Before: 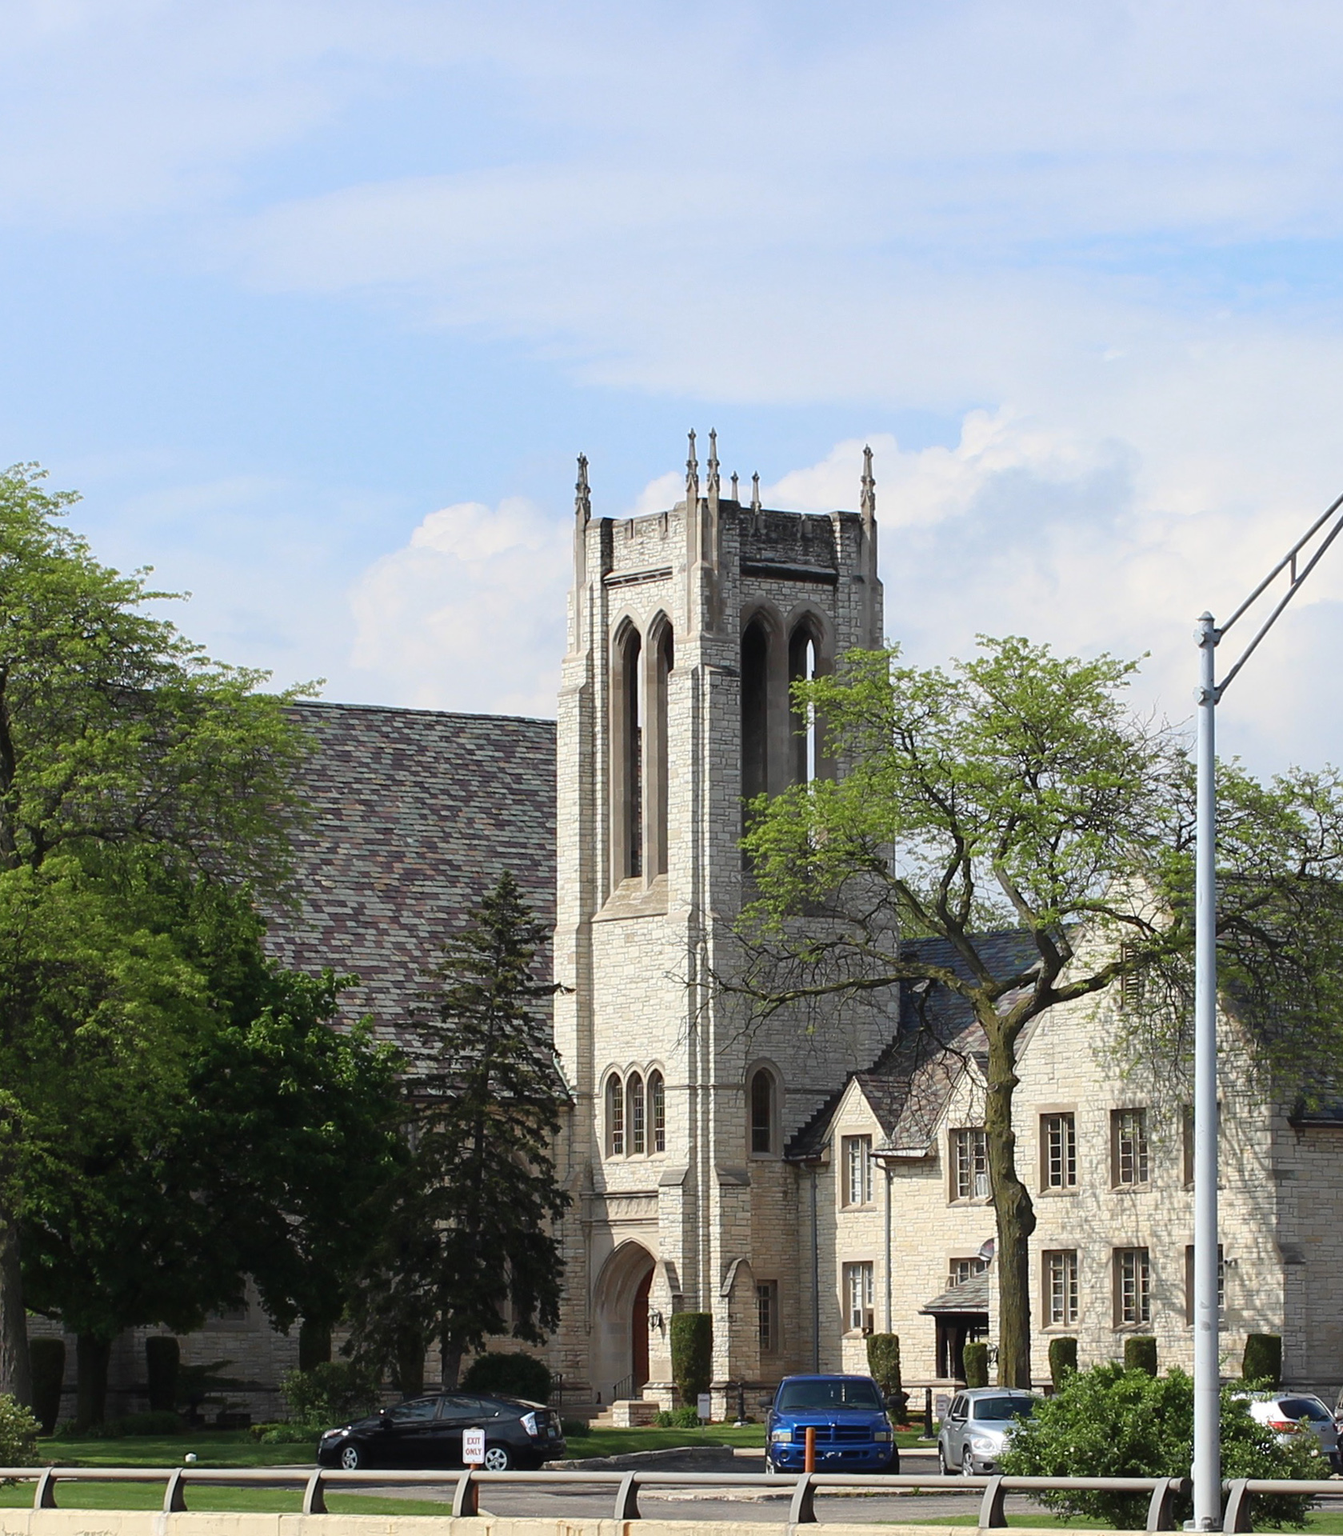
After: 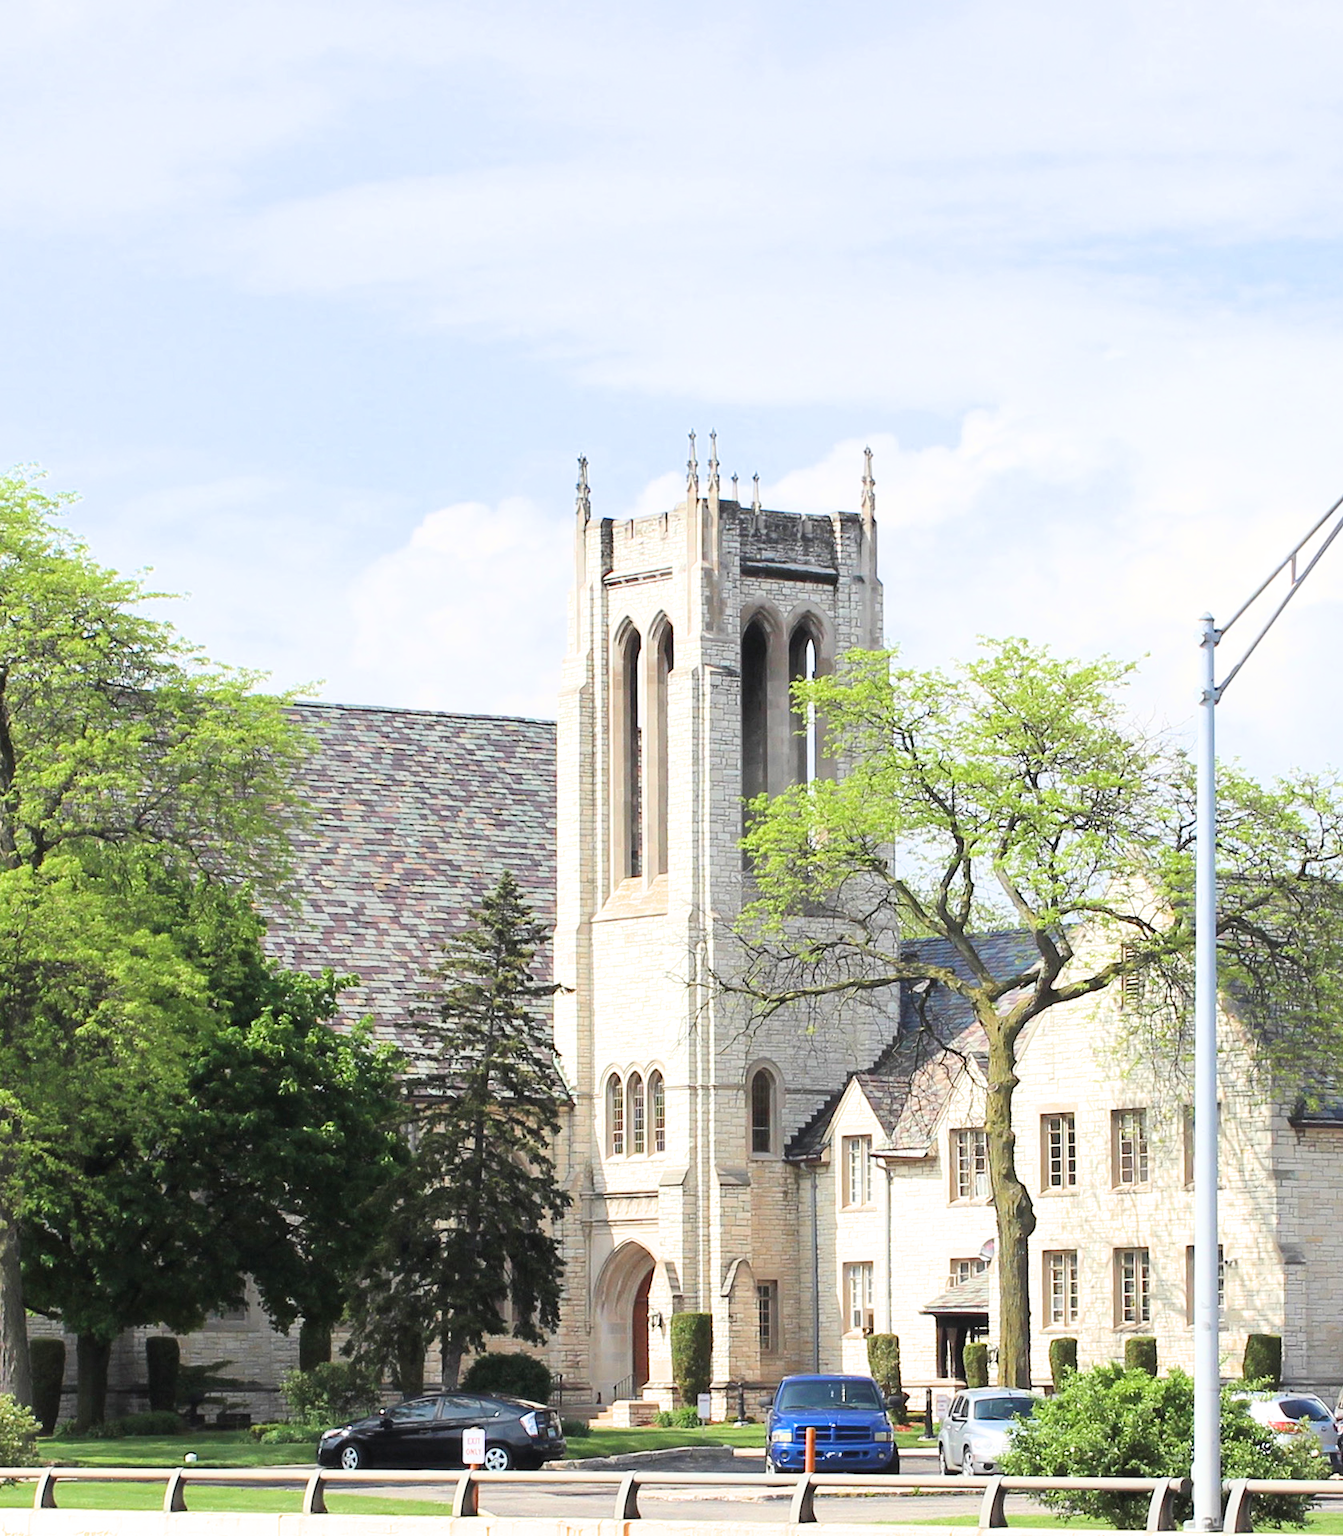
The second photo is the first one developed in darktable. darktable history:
exposure: exposure 2 EV, compensate highlight preservation false
tone equalizer: on, module defaults
filmic rgb: black relative exposure -7.65 EV, white relative exposure 4.56 EV, hardness 3.61, color science v6 (2022)
